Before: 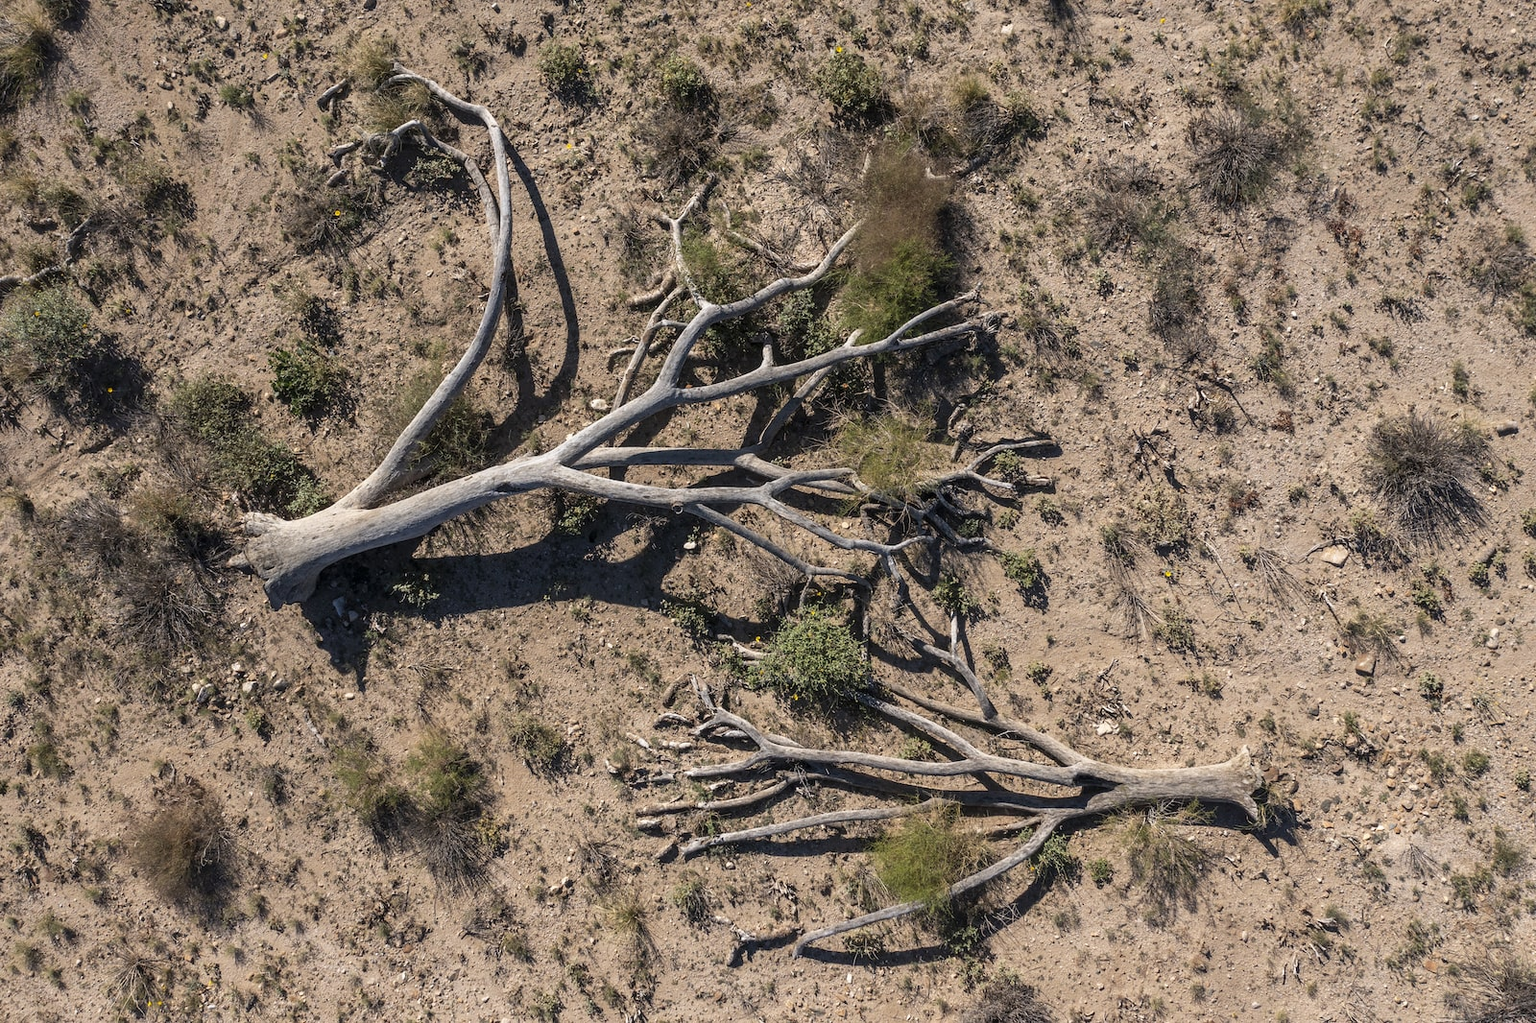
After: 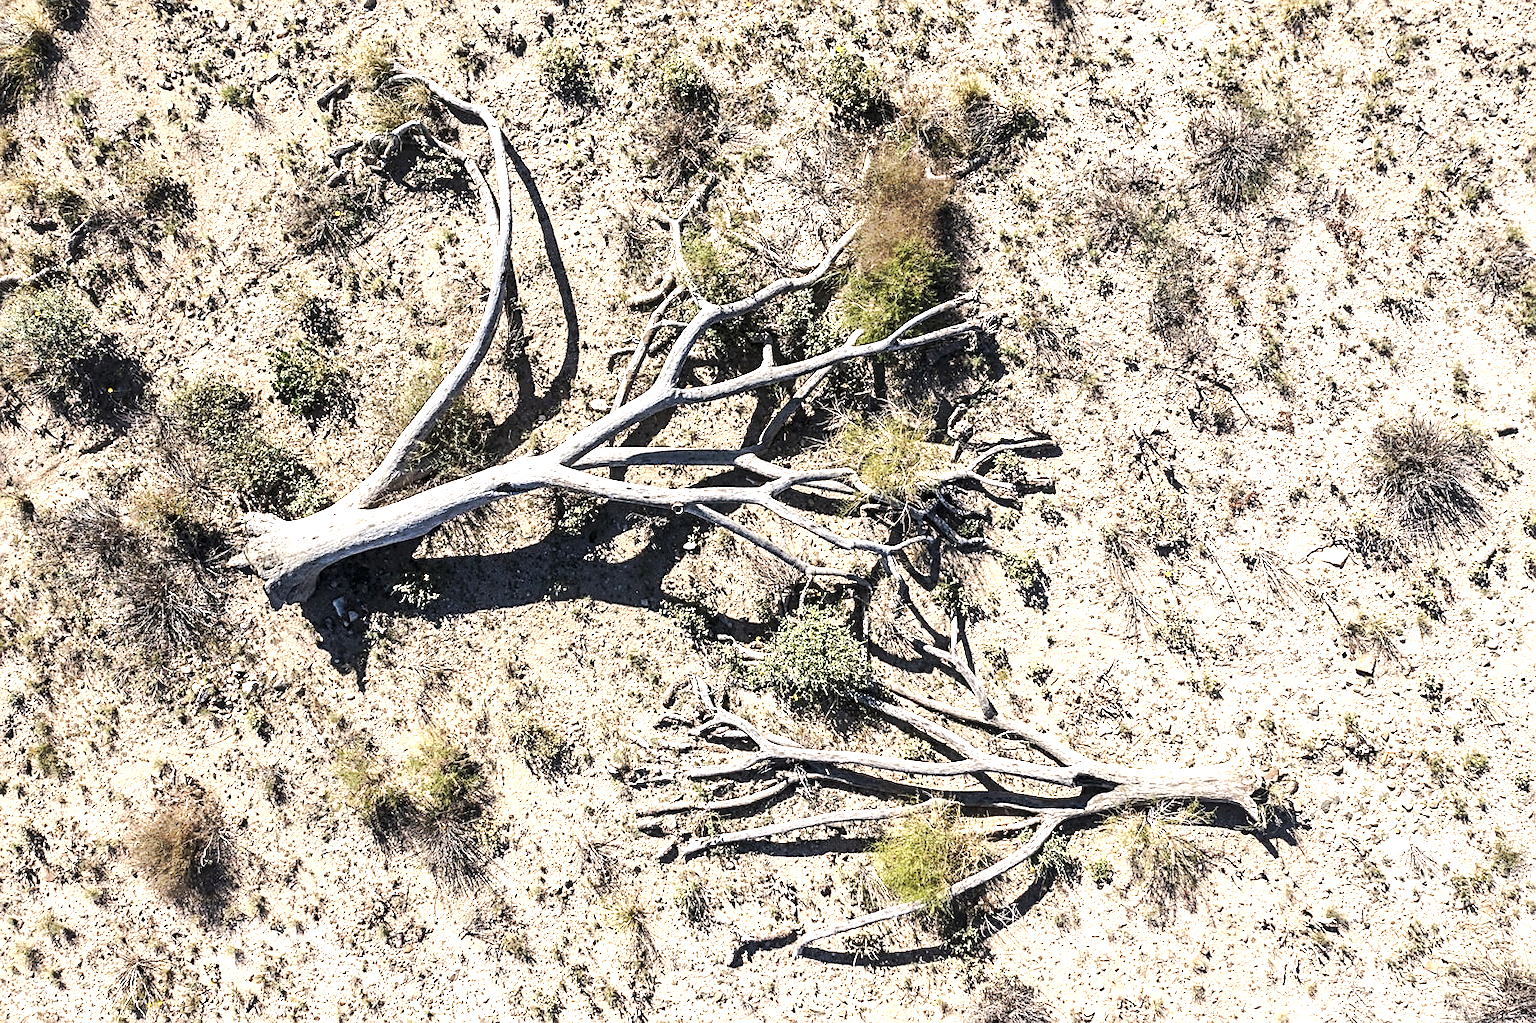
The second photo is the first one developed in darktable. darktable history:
sharpen: on, module defaults
tone curve: curves: ch0 [(0, 0) (0.003, 0.003) (0.011, 0.011) (0.025, 0.024) (0.044, 0.044) (0.069, 0.068) (0.1, 0.098) (0.136, 0.133) (0.177, 0.174) (0.224, 0.22) (0.277, 0.272) (0.335, 0.329) (0.399, 0.392) (0.468, 0.46) (0.543, 0.607) (0.623, 0.676) (0.709, 0.75) (0.801, 0.828) (0.898, 0.912) (1, 1)], preserve colors none
tone equalizer: -8 EV -0.757 EV, -7 EV -0.698 EV, -6 EV -0.617 EV, -5 EV -0.41 EV, -3 EV 0.4 EV, -2 EV 0.6 EV, -1 EV 0.698 EV, +0 EV 0.753 EV, edges refinement/feathering 500, mask exposure compensation -1.57 EV, preserve details no
exposure: black level correction 0, exposure 1.107 EV, compensate highlight preservation false
